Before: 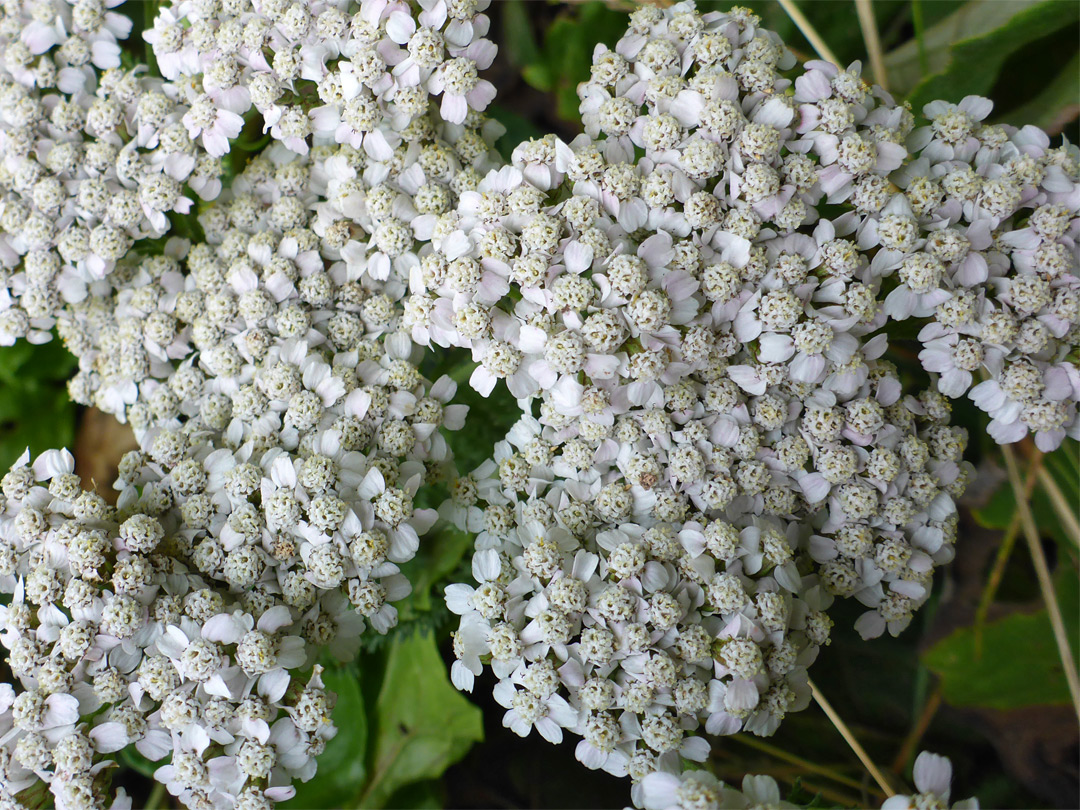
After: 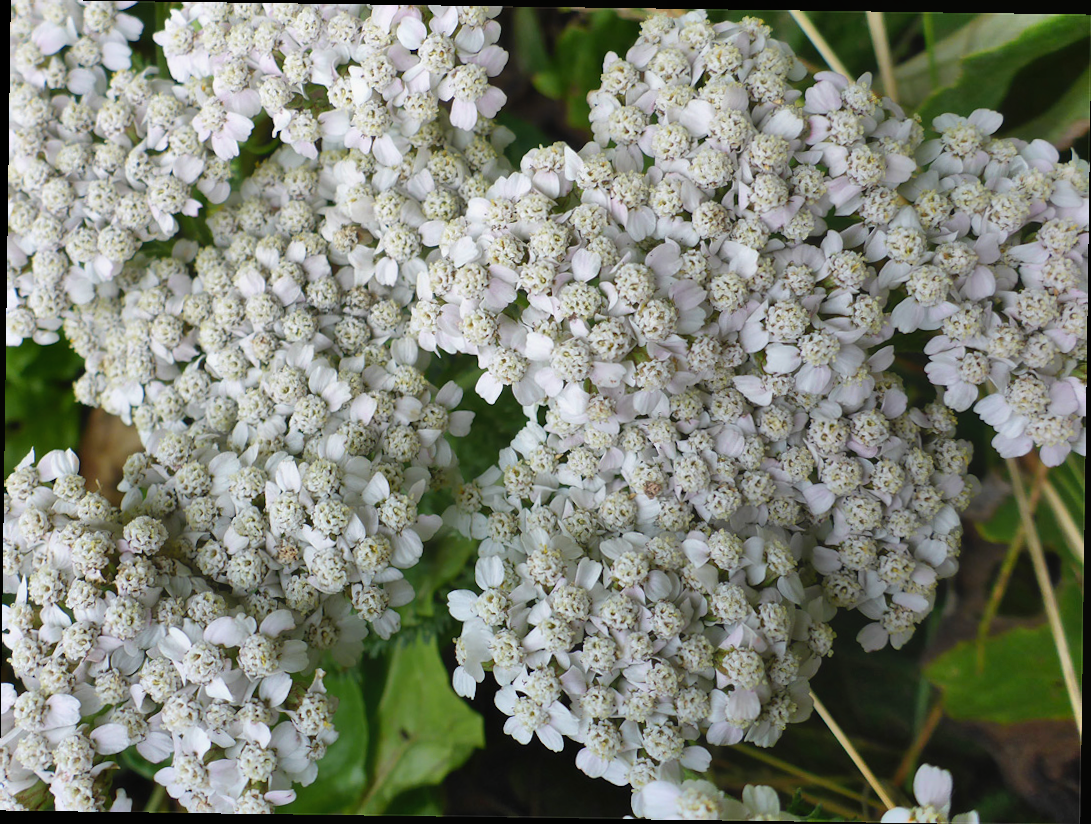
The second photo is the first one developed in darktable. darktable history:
rotate and perspective: rotation 0.8°, automatic cropping off
contrast equalizer: octaves 7, y [[0.6 ×6], [0.55 ×6], [0 ×6], [0 ×6], [0 ×6]], mix -0.3
shadows and highlights: soften with gaussian
